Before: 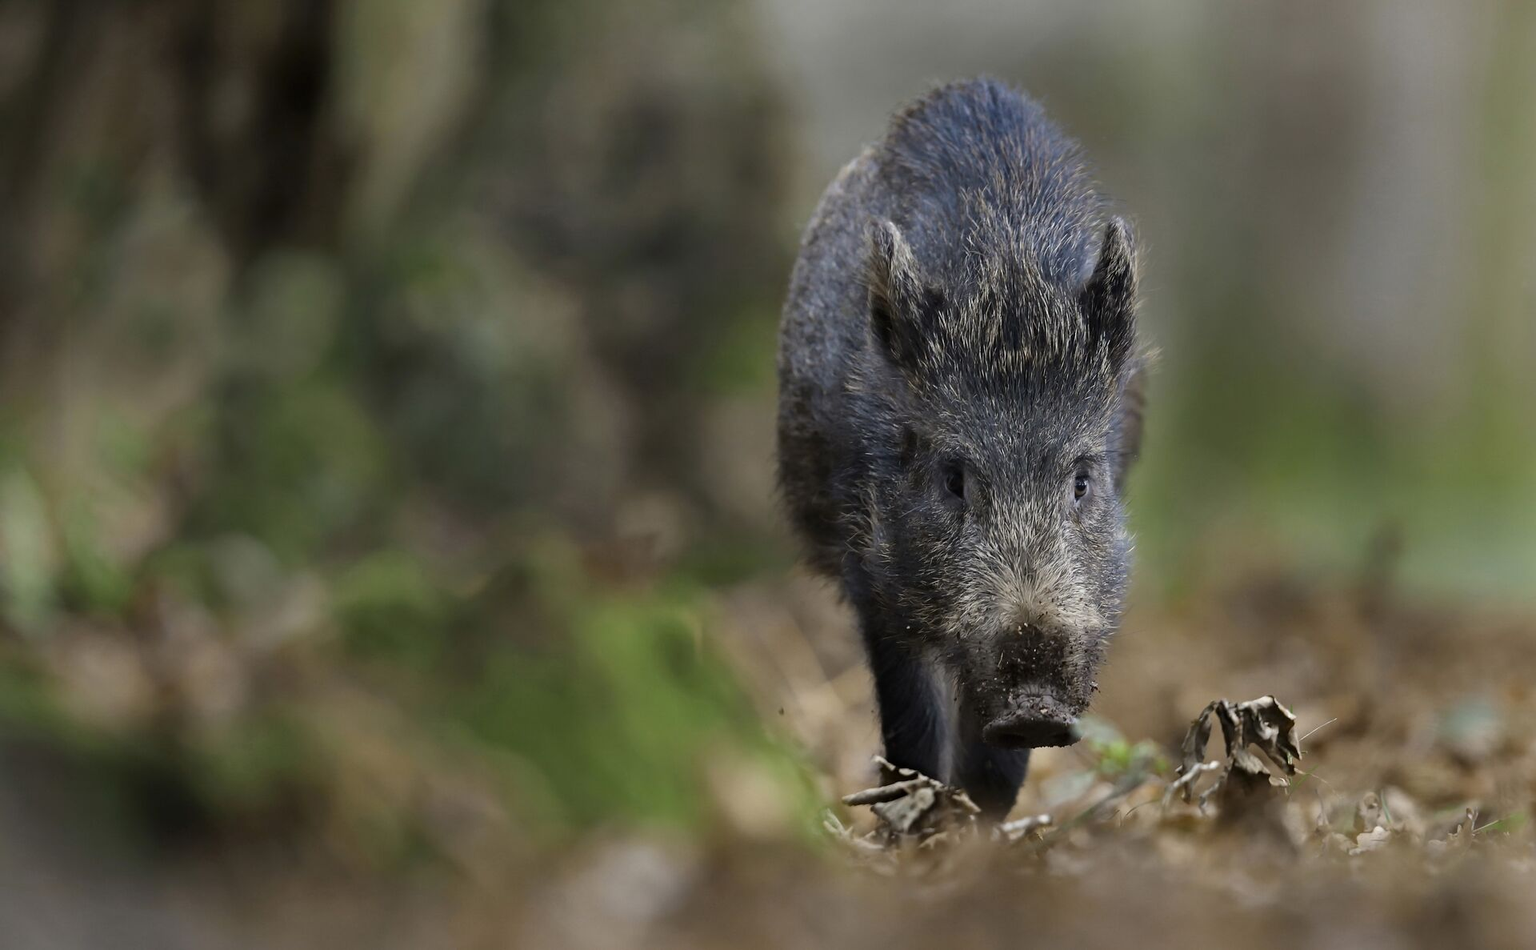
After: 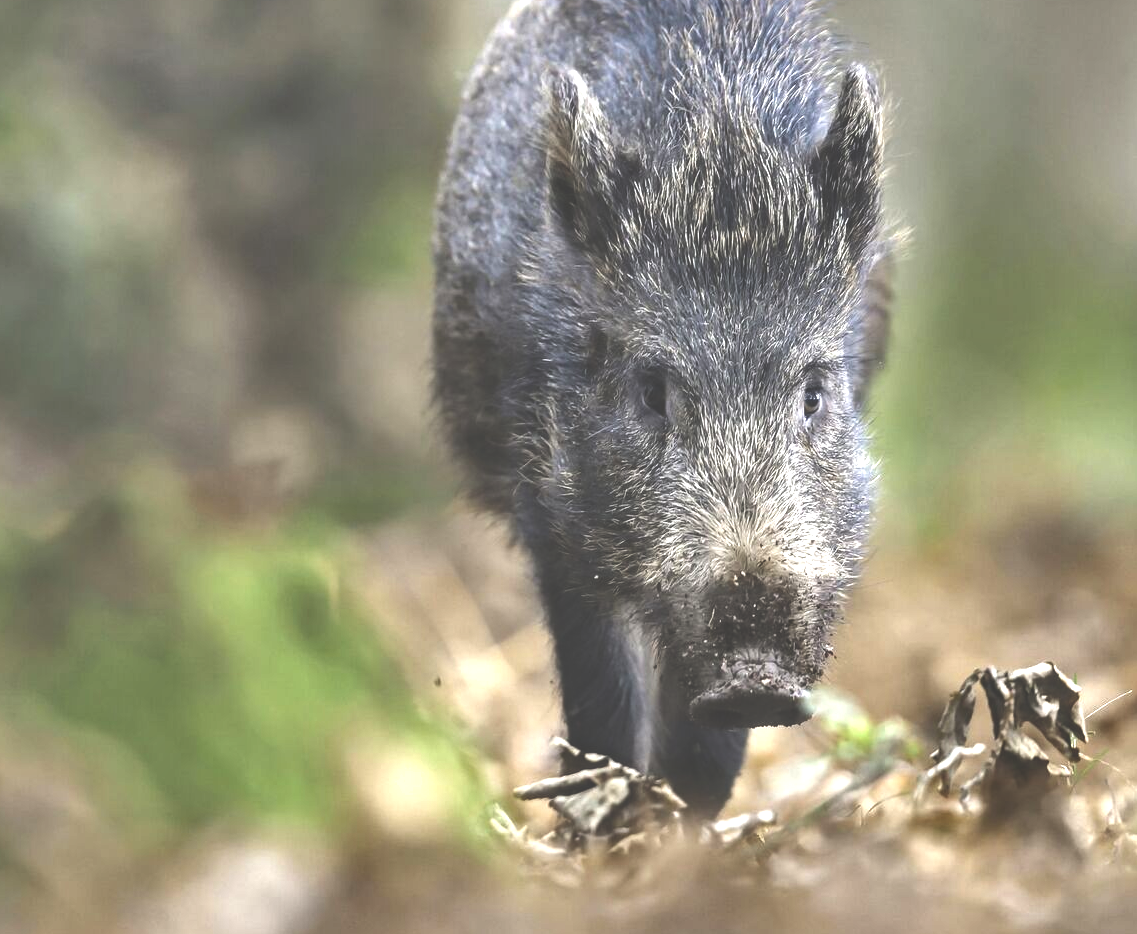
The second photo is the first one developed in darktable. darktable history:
exposure: black level correction -0.023, exposure 1.396 EV, compensate highlight preservation false
crop and rotate: left 28.107%, top 17.486%, right 12.647%, bottom 3.789%
shadows and highlights: shadows 22.13, highlights -48.91, soften with gaussian
local contrast: on, module defaults
